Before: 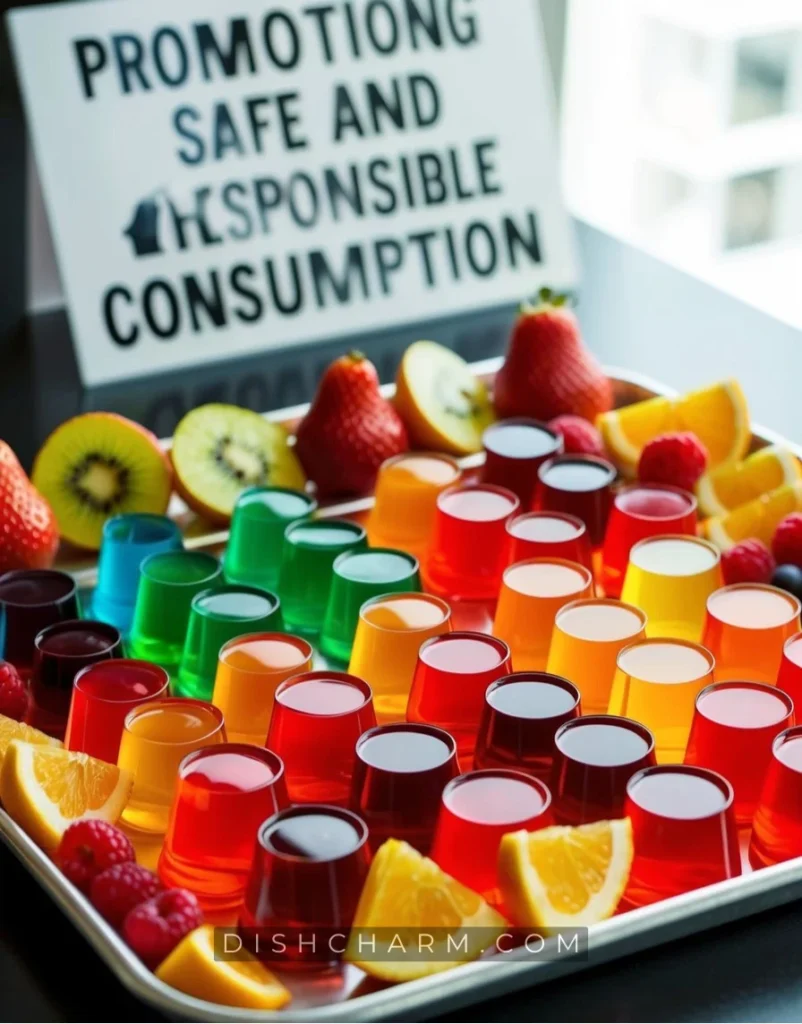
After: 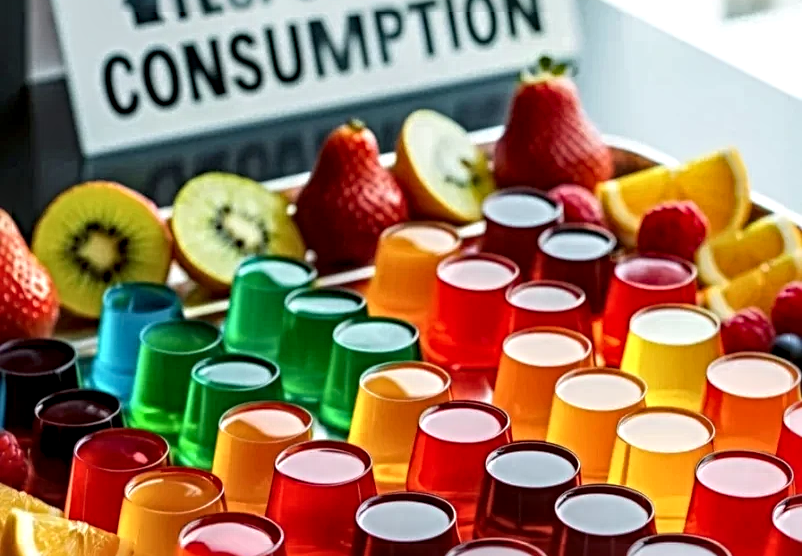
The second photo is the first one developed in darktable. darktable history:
crop and rotate: top 22.604%, bottom 23.054%
sharpen: radius 4.906
local contrast: detail 150%
